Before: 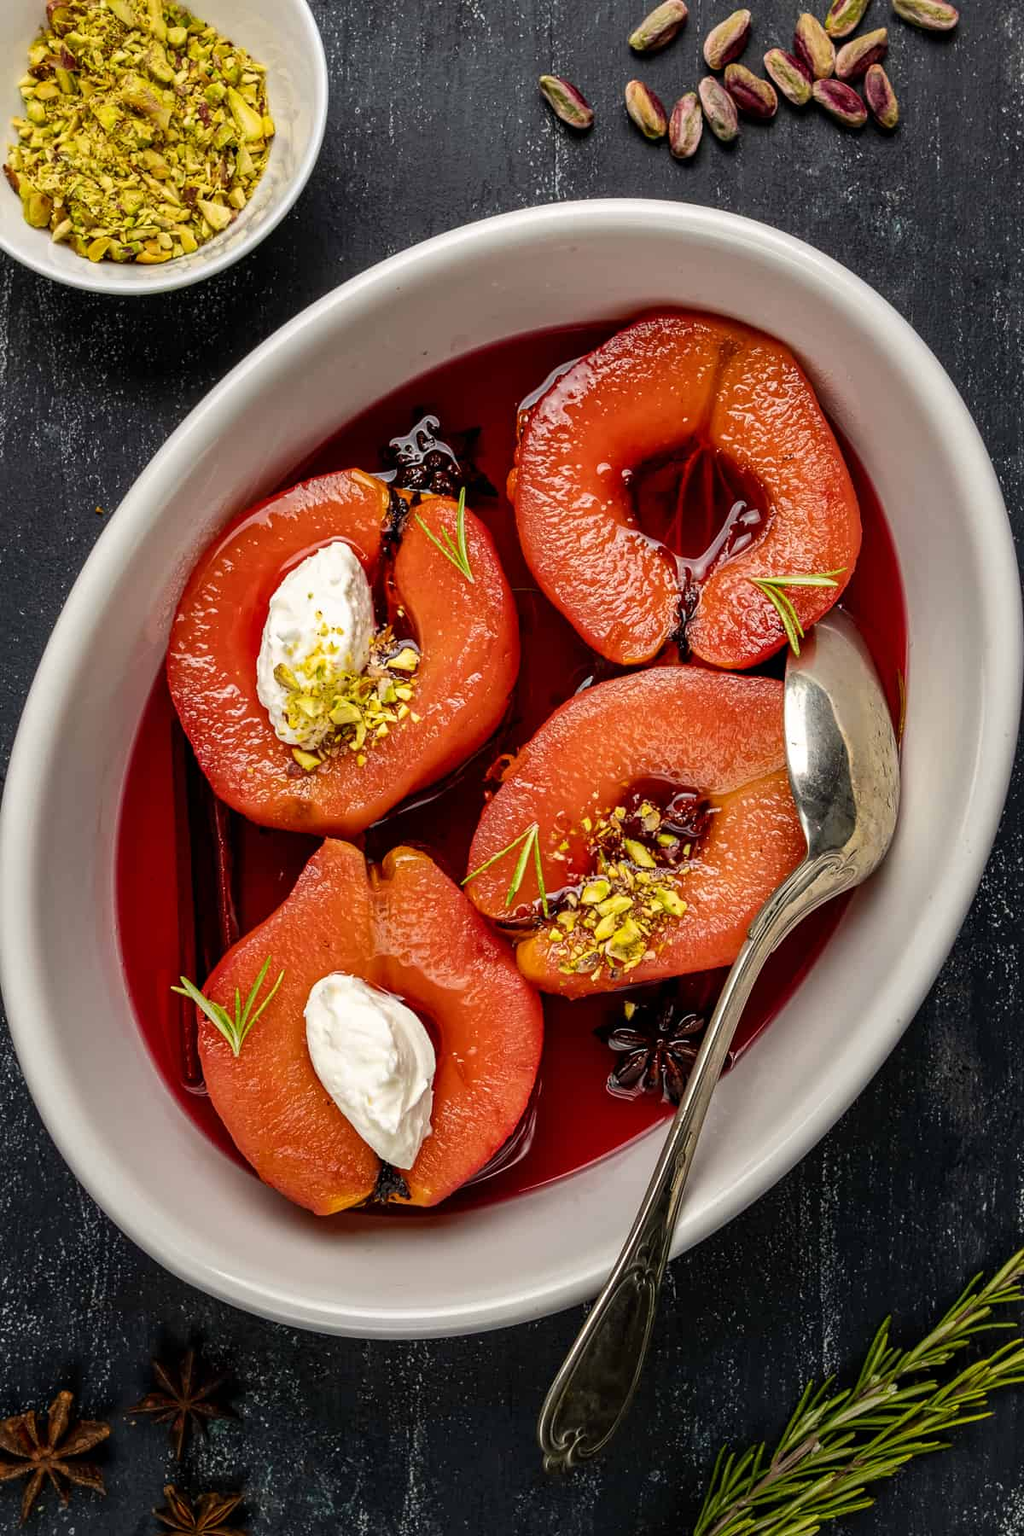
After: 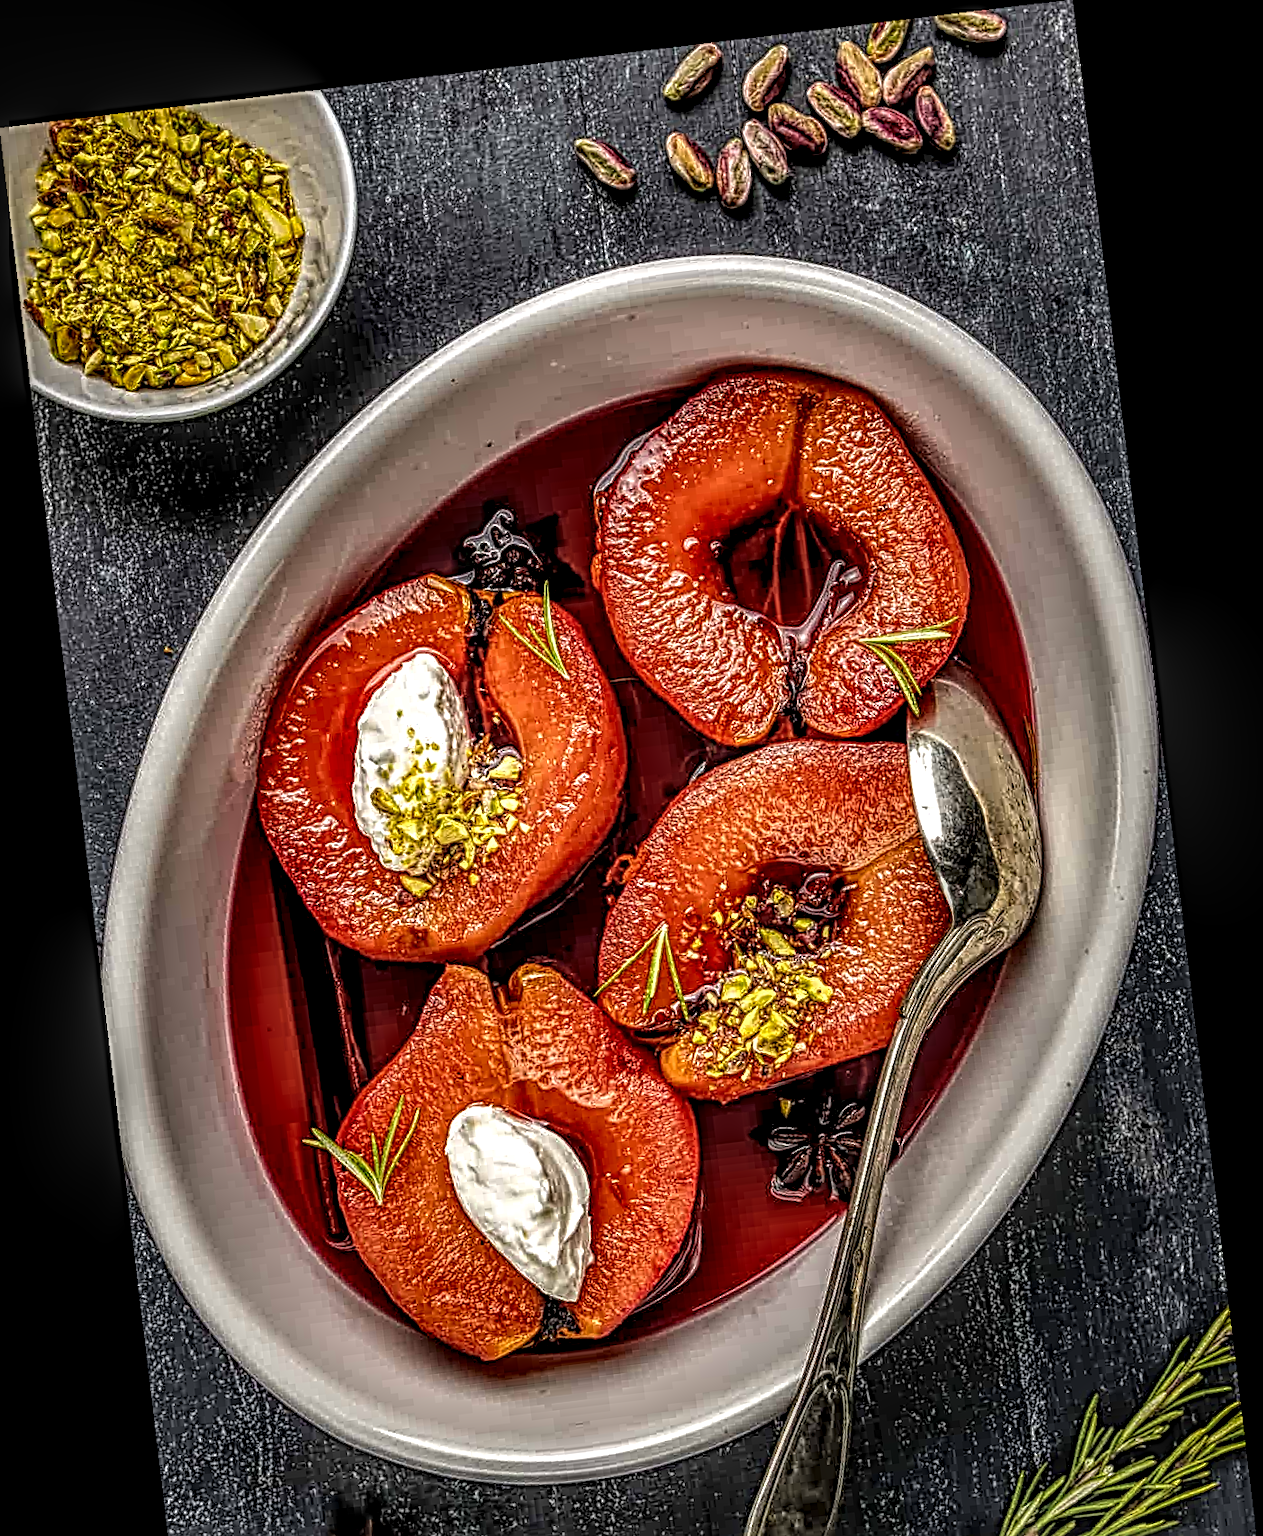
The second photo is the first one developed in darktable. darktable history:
crop and rotate: top 0%, bottom 11.49%
sharpen: radius 3.69, amount 0.928
rotate and perspective: rotation -6.83°, automatic cropping off
exposure: exposure 0.15 EV, compensate highlight preservation false
local contrast: highlights 0%, shadows 0%, detail 300%, midtone range 0.3
